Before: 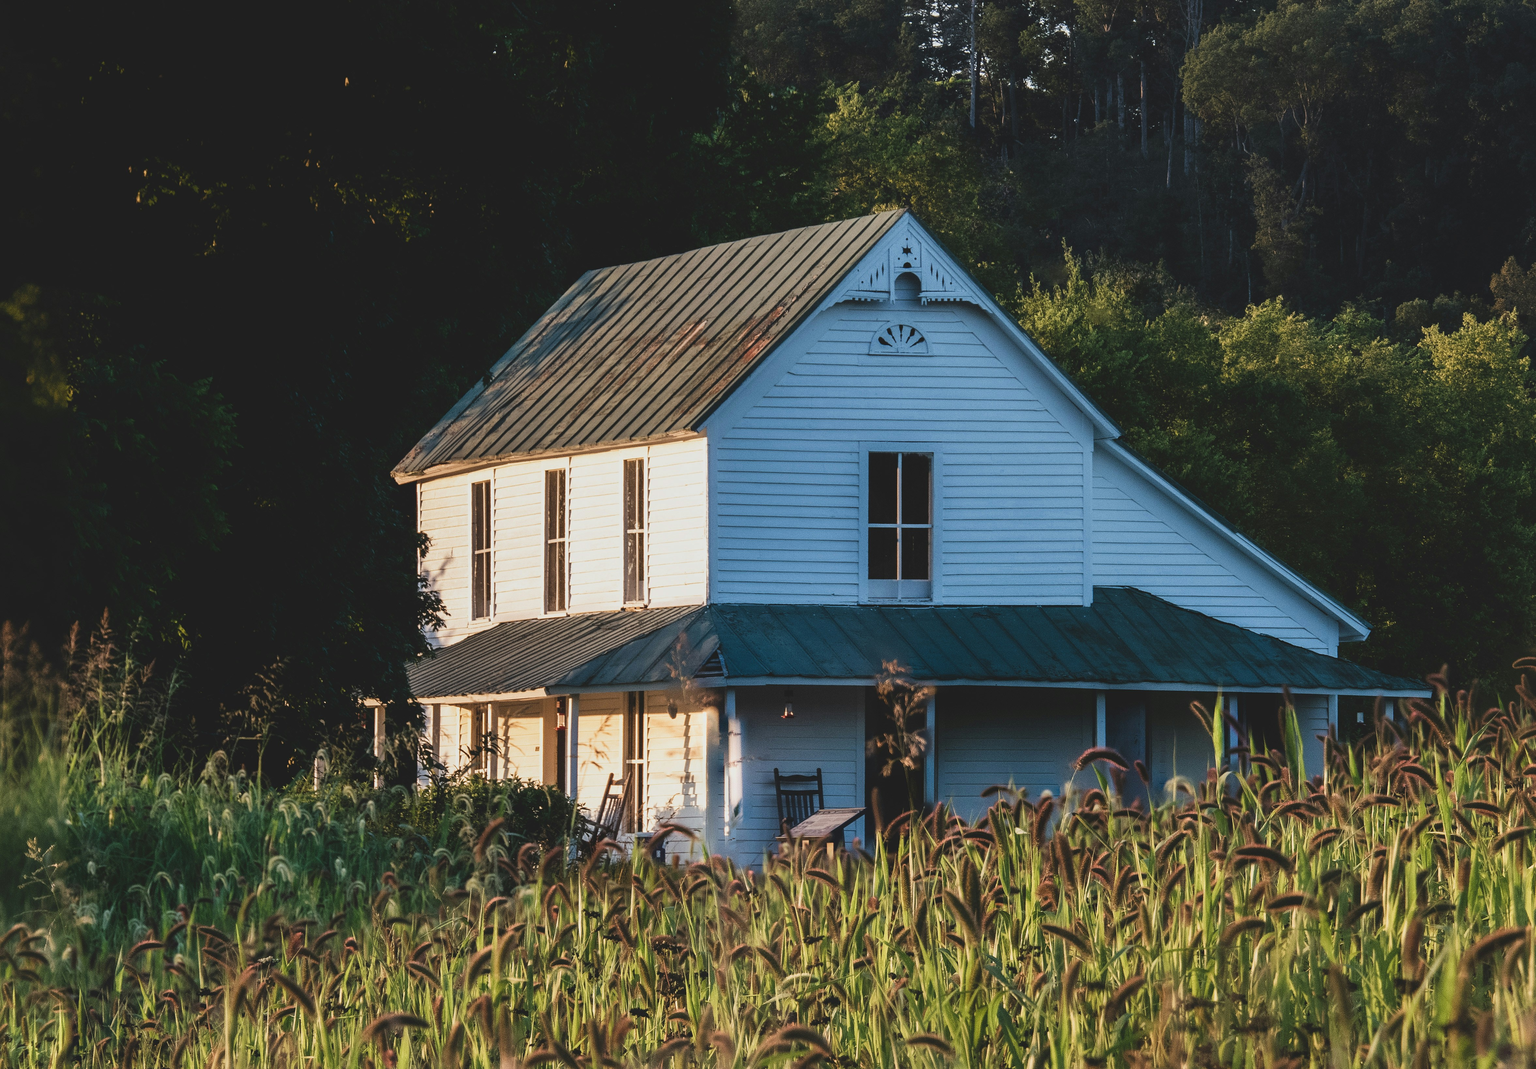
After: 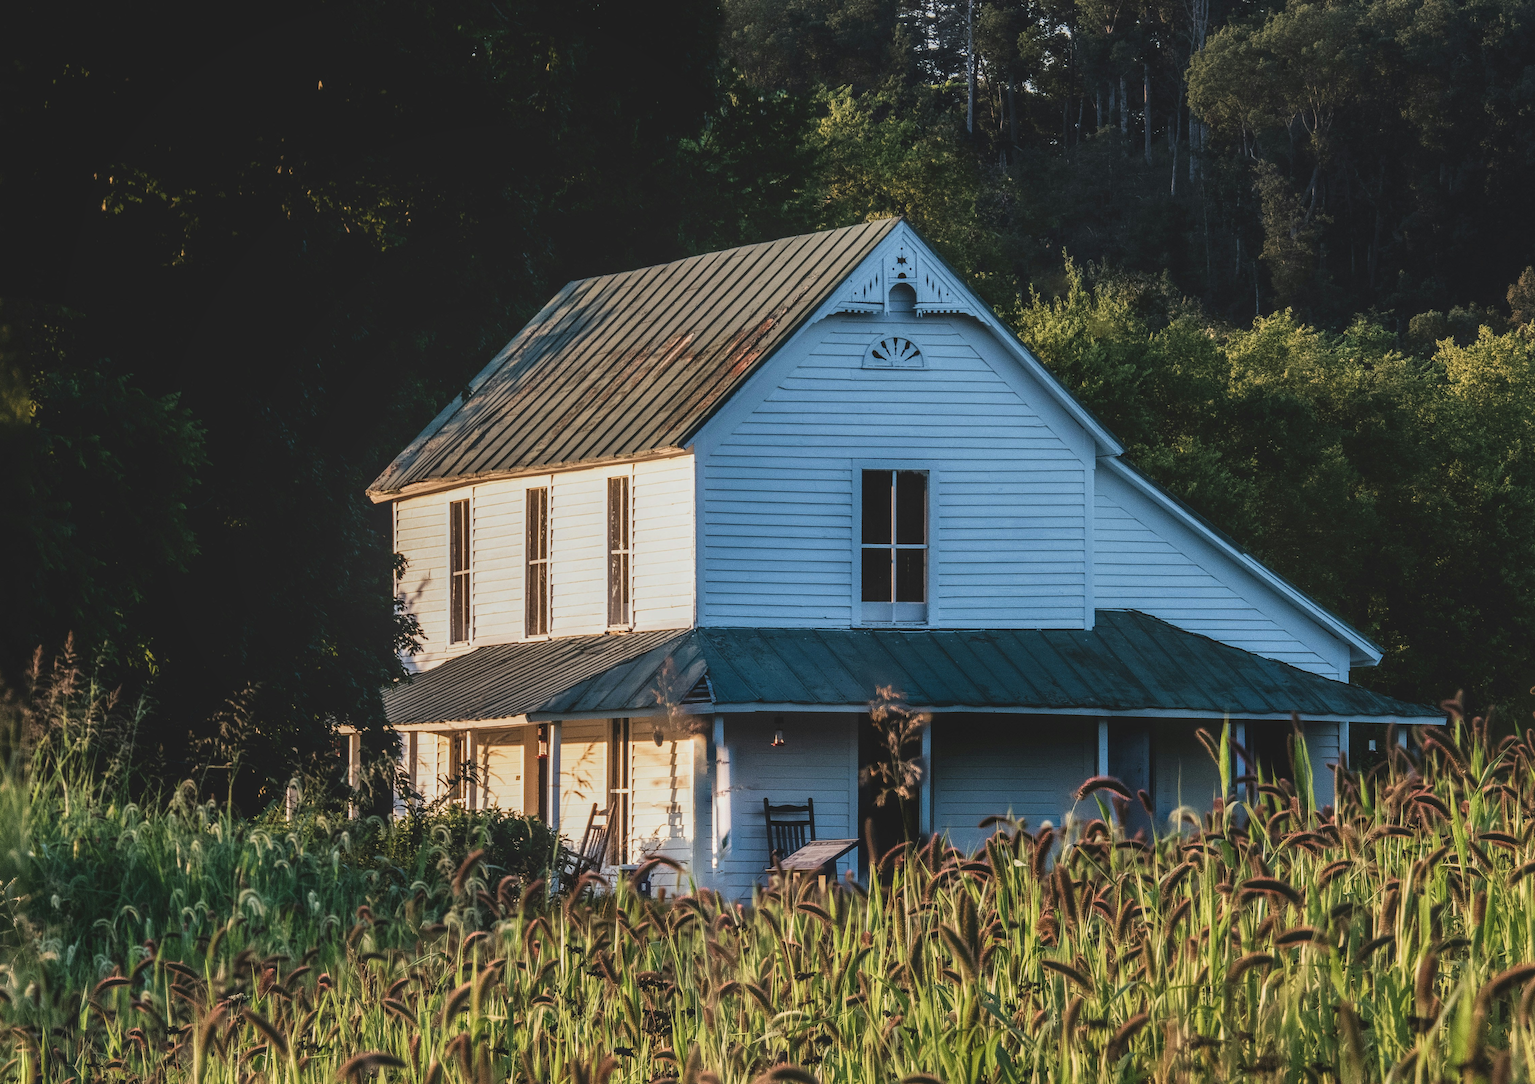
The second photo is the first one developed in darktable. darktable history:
crop and rotate: left 2.536%, right 1.107%, bottom 2.246%
local contrast: highlights 0%, shadows 0%, detail 133%
